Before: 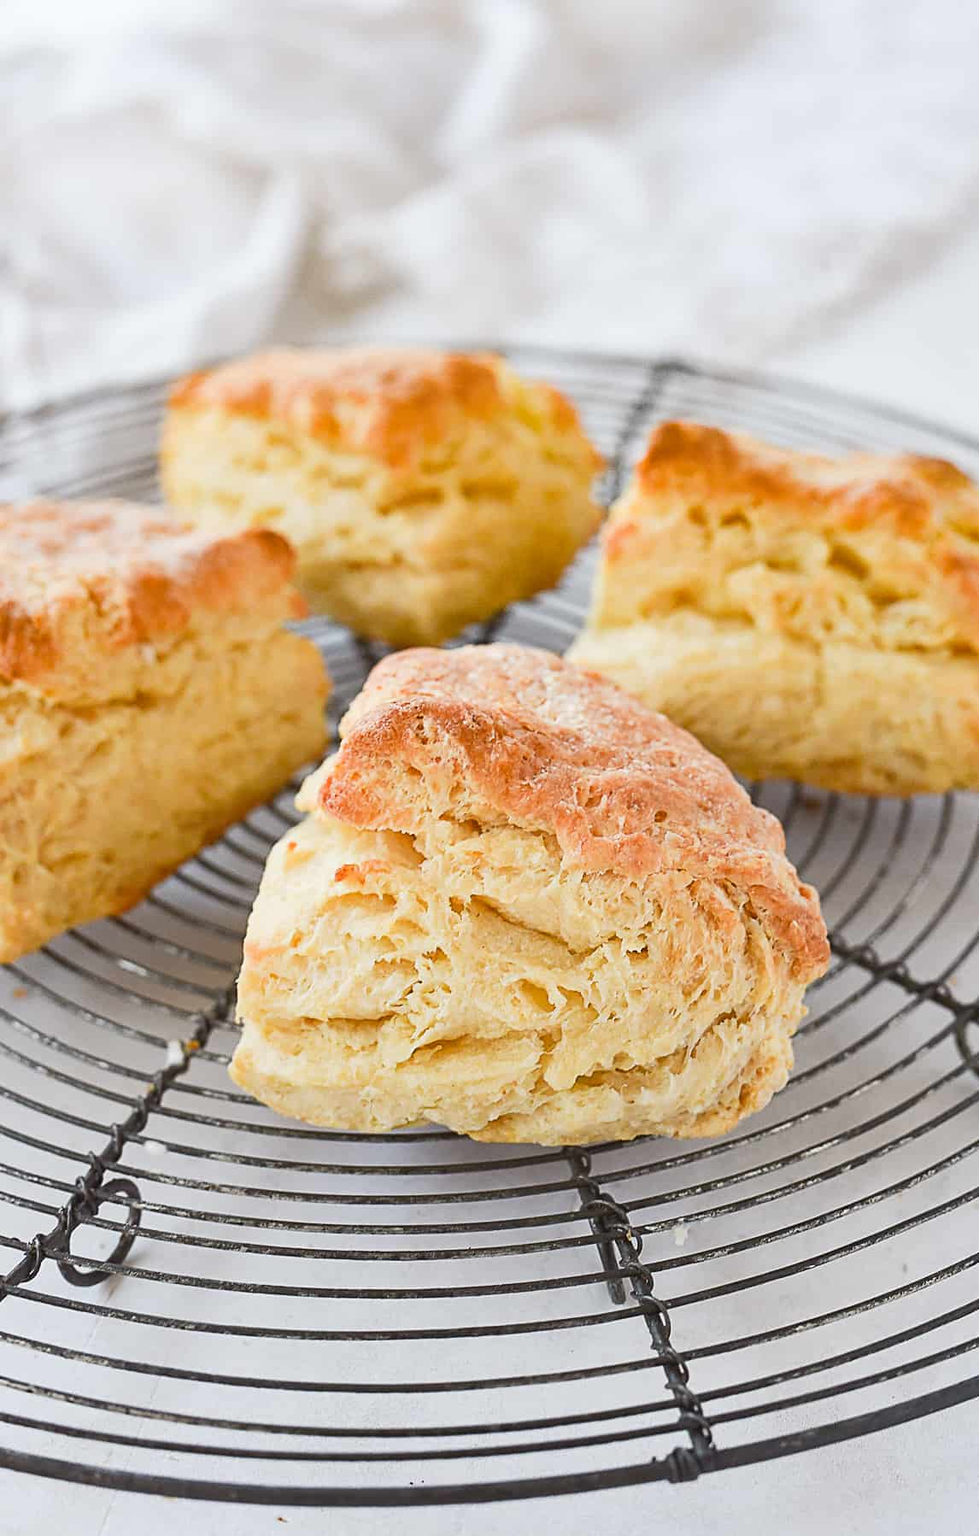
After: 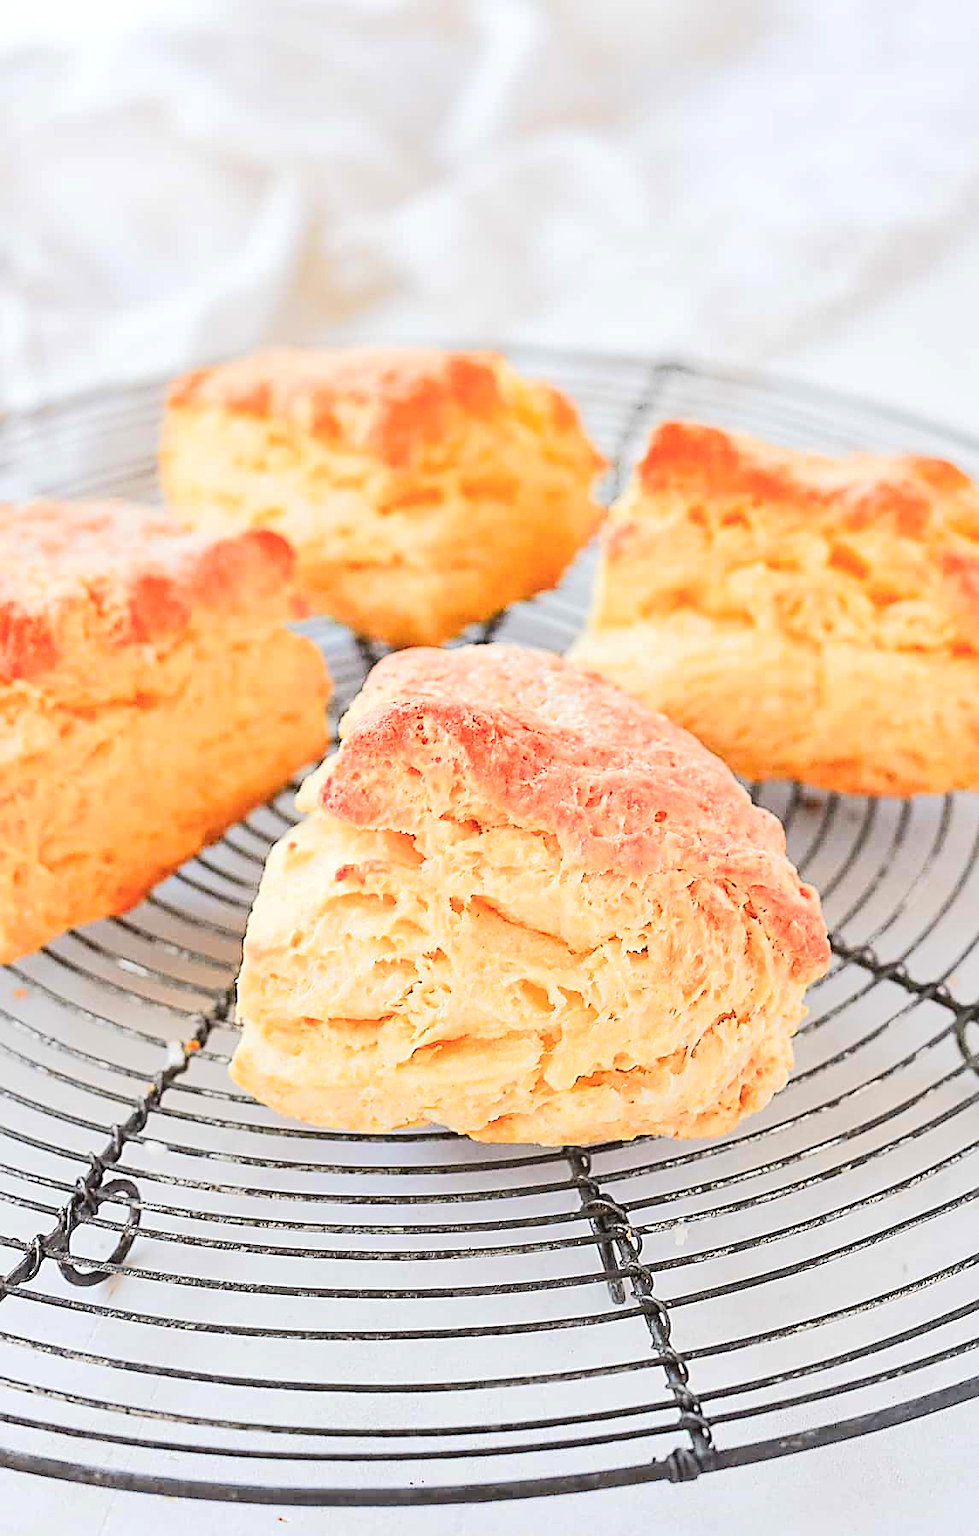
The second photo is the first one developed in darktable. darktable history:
sharpen: on, module defaults
tone equalizer: -7 EV 0.146 EV, -6 EV 0.619 EV, -5 EV 1.12 EV, -4 EV 1.32 EV, -3 EV 1.17 EV, -2 EV 0.6 EV, -1 EV 0.152 EV, edges refinement/feathering 500, mask exposure compensation -1.57 EV, preserve details no
color zones: curves: ch1 [(0.263, 0.53) (0.376, 0.287) (0.487, 0.512) (0.748, 0.547) (1, 0.513)]; ch2 [(0.262, 0.45) (0.751, 0.477)]
